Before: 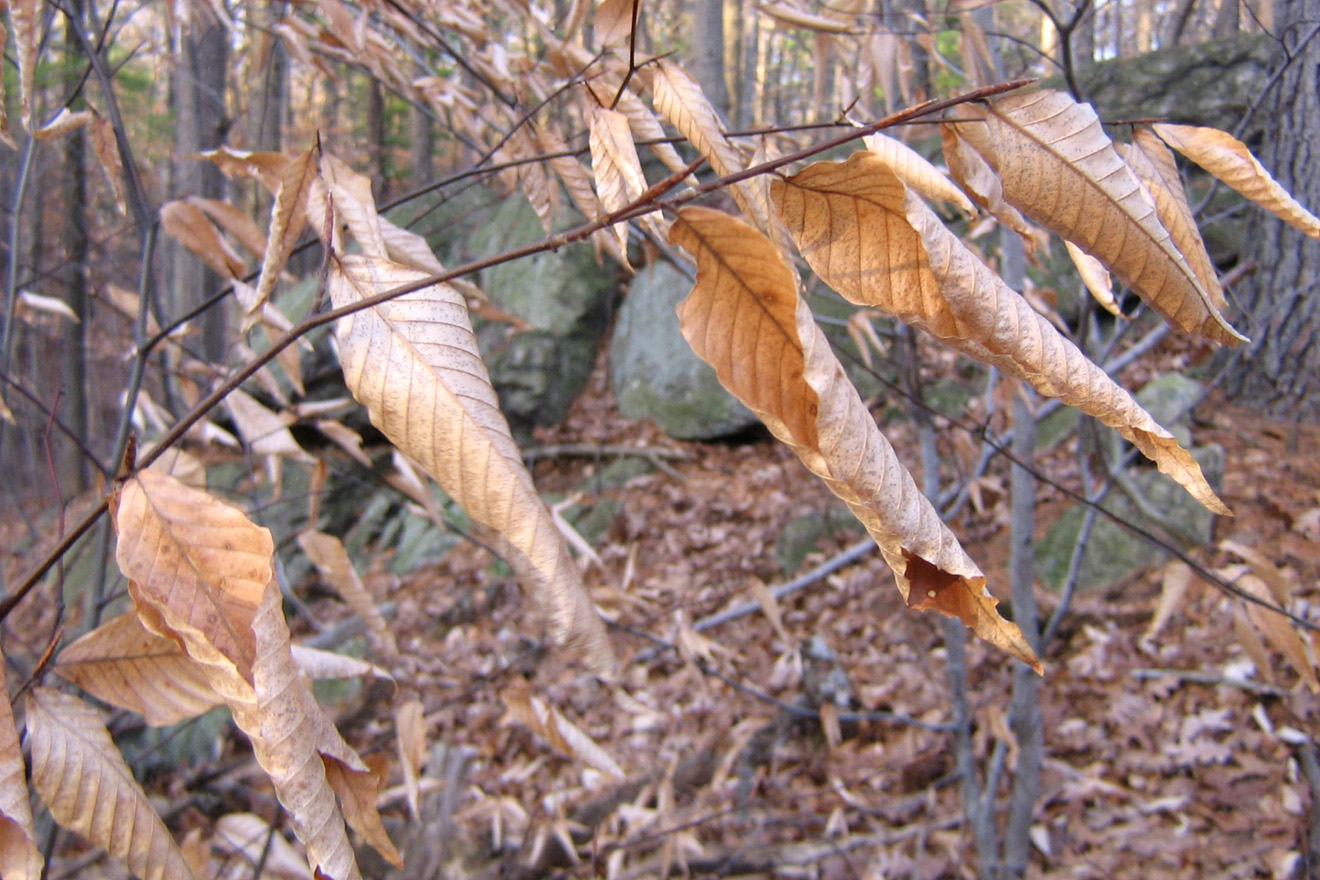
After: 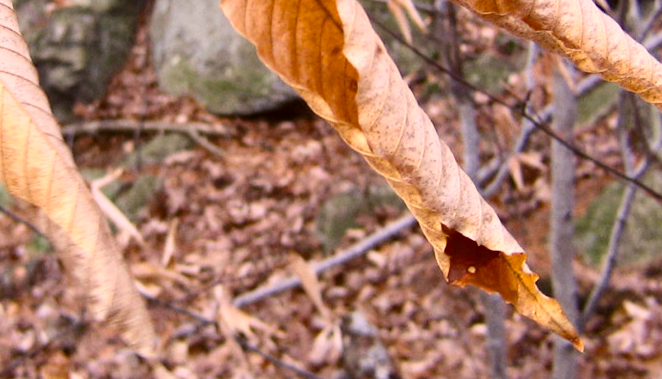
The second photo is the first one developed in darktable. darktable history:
color balance rgb: highlights gain › chroma 2.008%, highlights gain › hue 66.14°, perceptual saturation grading › global saturation 19.725%, global vibrance 7.313%, saturation formula JzAzBz (2021)
crop: left 34.922%, top 36.873%, right 14.907%, bottom 20.018%
contrast brightness saturation: contrast 0.242, brightness 0.088
color correction: highlights a* 6.45, highlights b* 8.37, shadows a* 6.17, shadows b* 7.13, saturation 0.924
